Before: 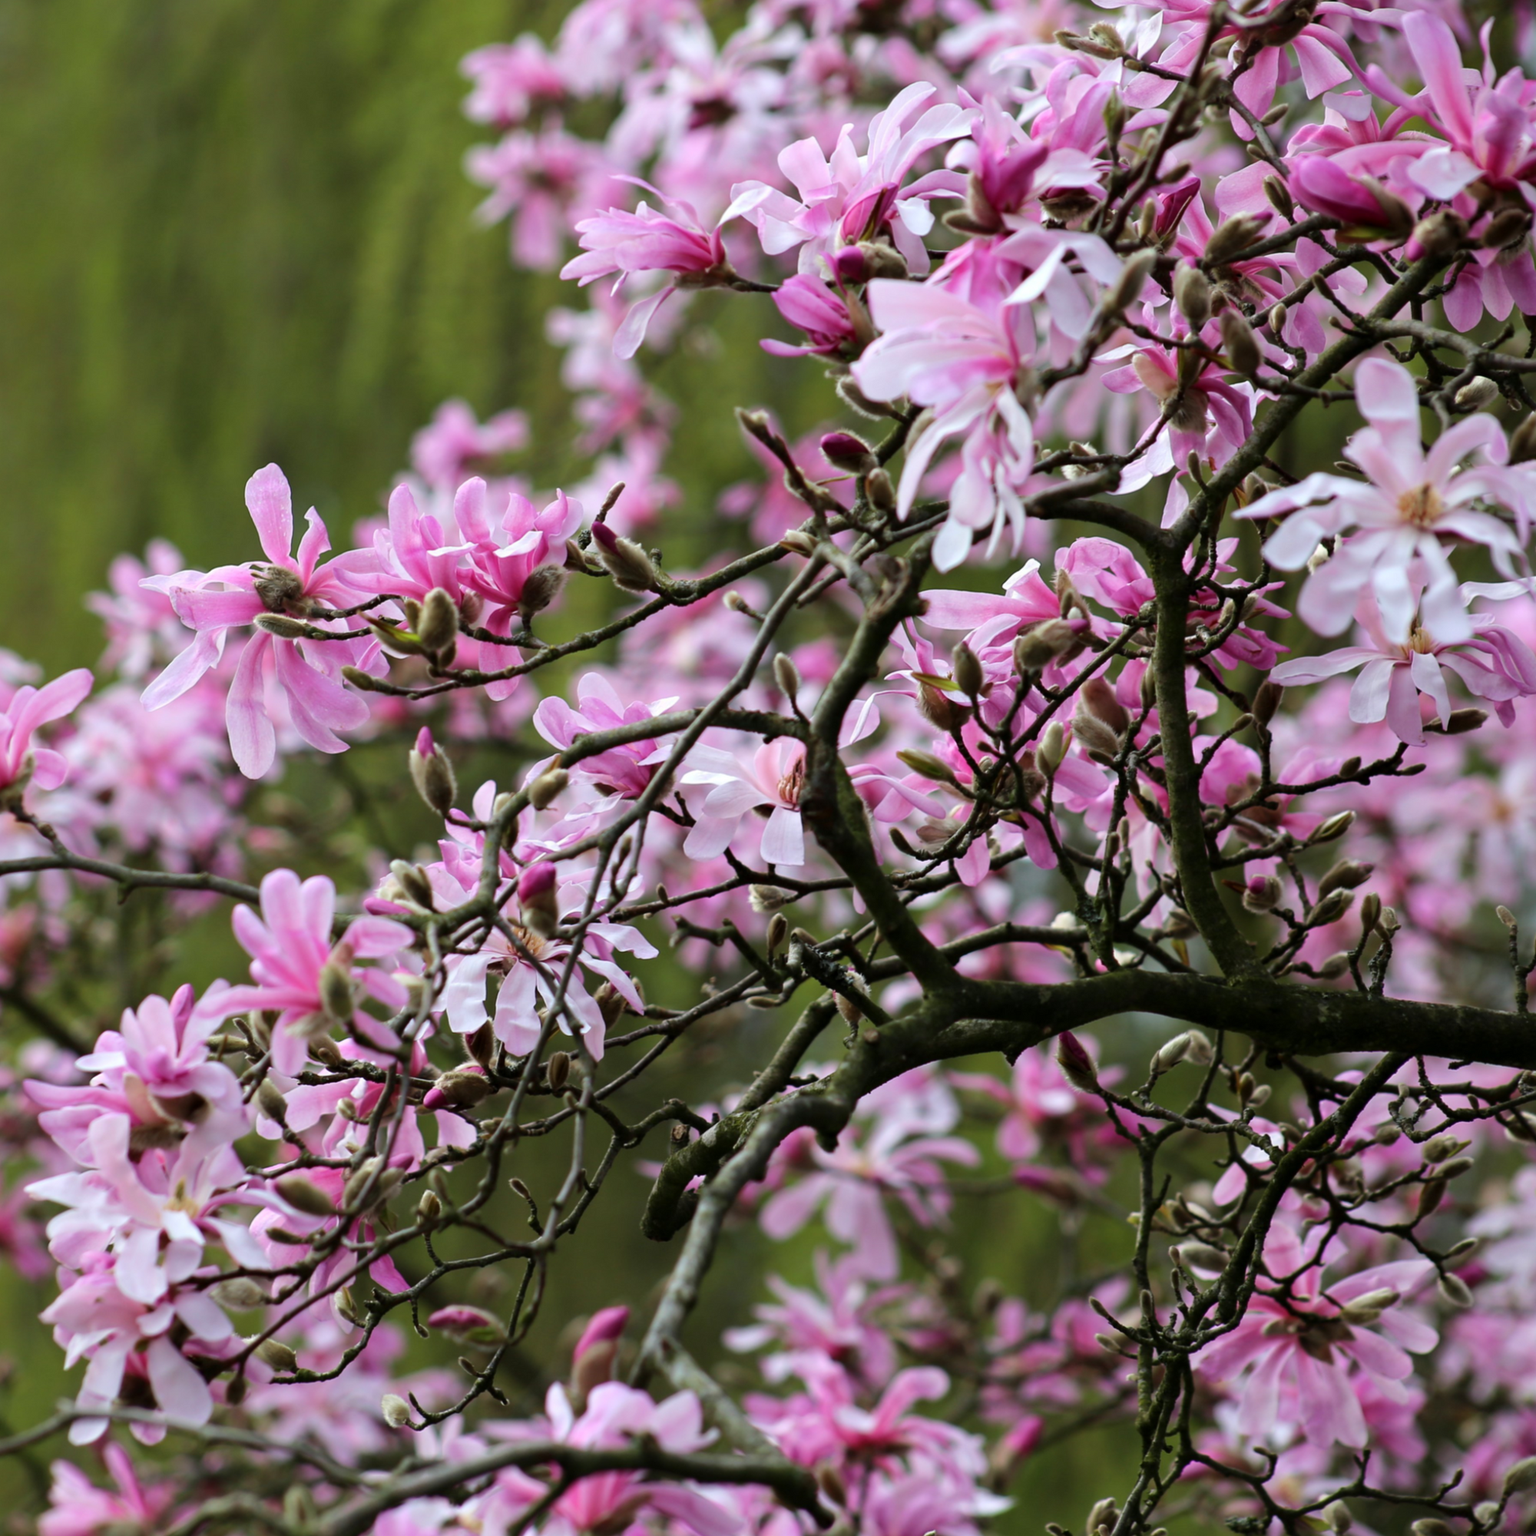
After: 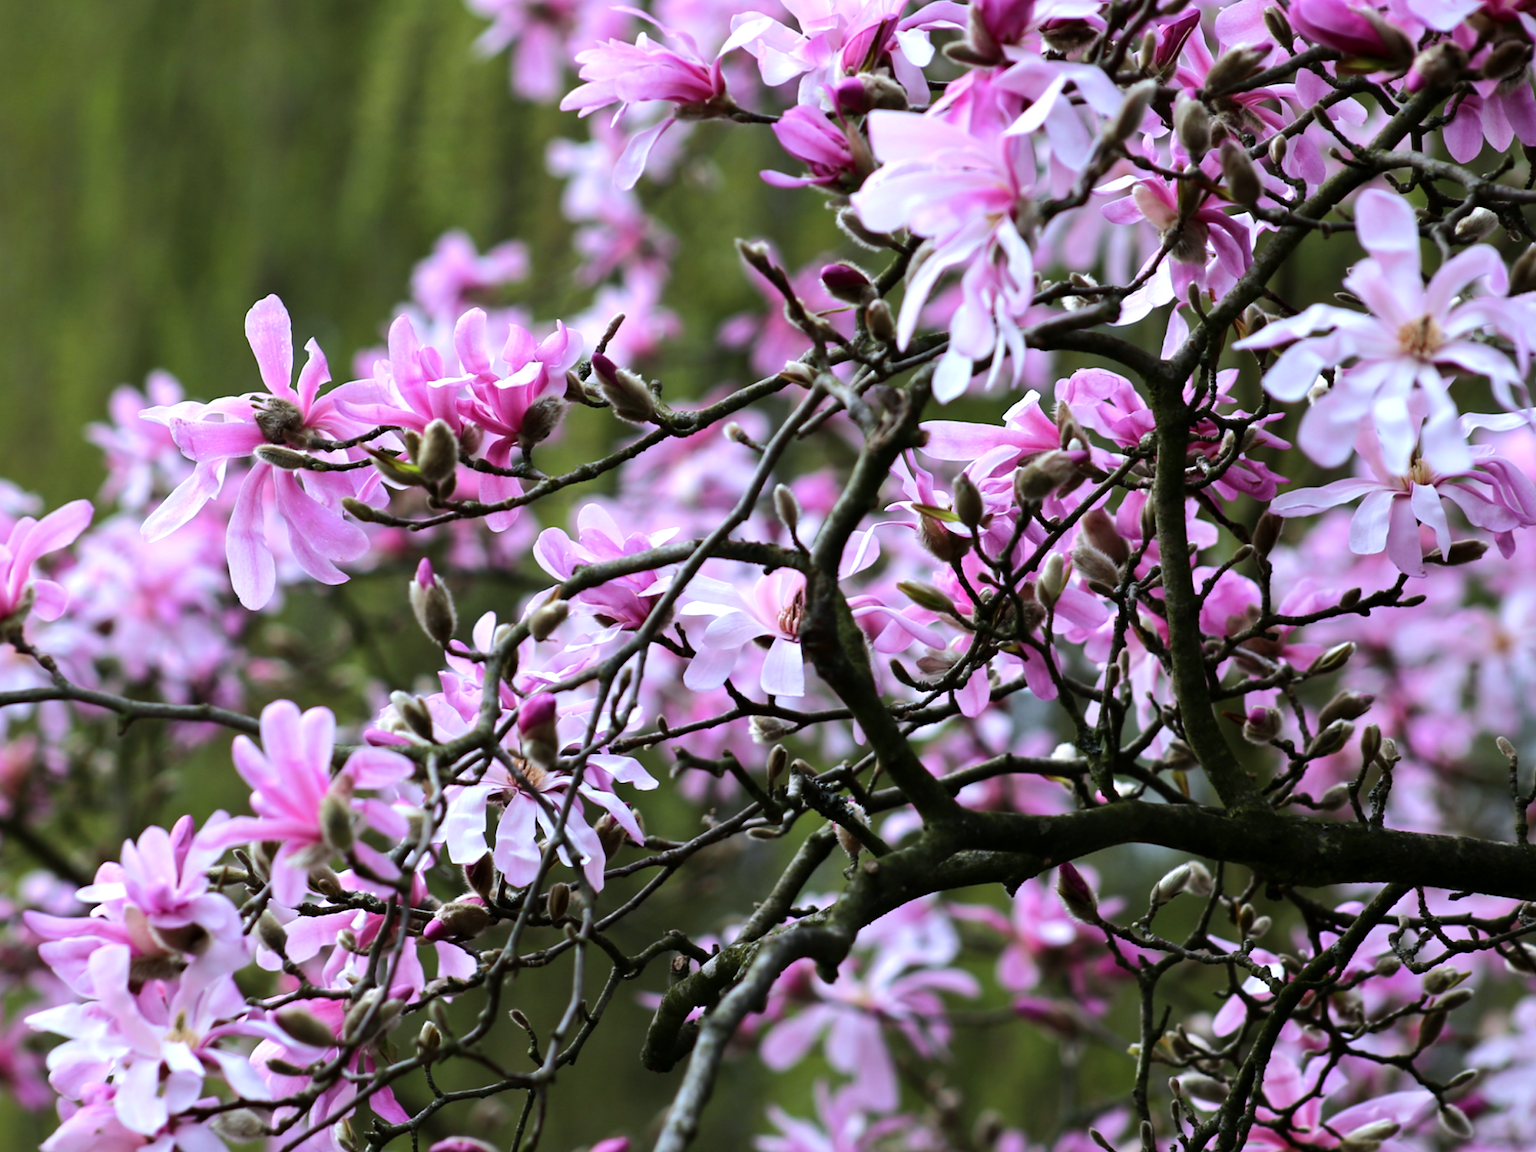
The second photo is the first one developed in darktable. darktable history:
white balance: red 0.967, blue 1.119, emerald 0.756
tone equalizer: -8 EV -0.417 EV, -7 EV -0.389 EV, -6 EV -0.333 EV, -5 EV -0.222 EV, -3 EV 0.222 EV, -2 EV 0.333 EV, -1 EV 0.389 EV, +0 EV 0.417 EV, edges refinement/feathering 500, mask exposure compensation -1.57 EV, preserve details no
crop: top 11.038%, bottom 13.962%
